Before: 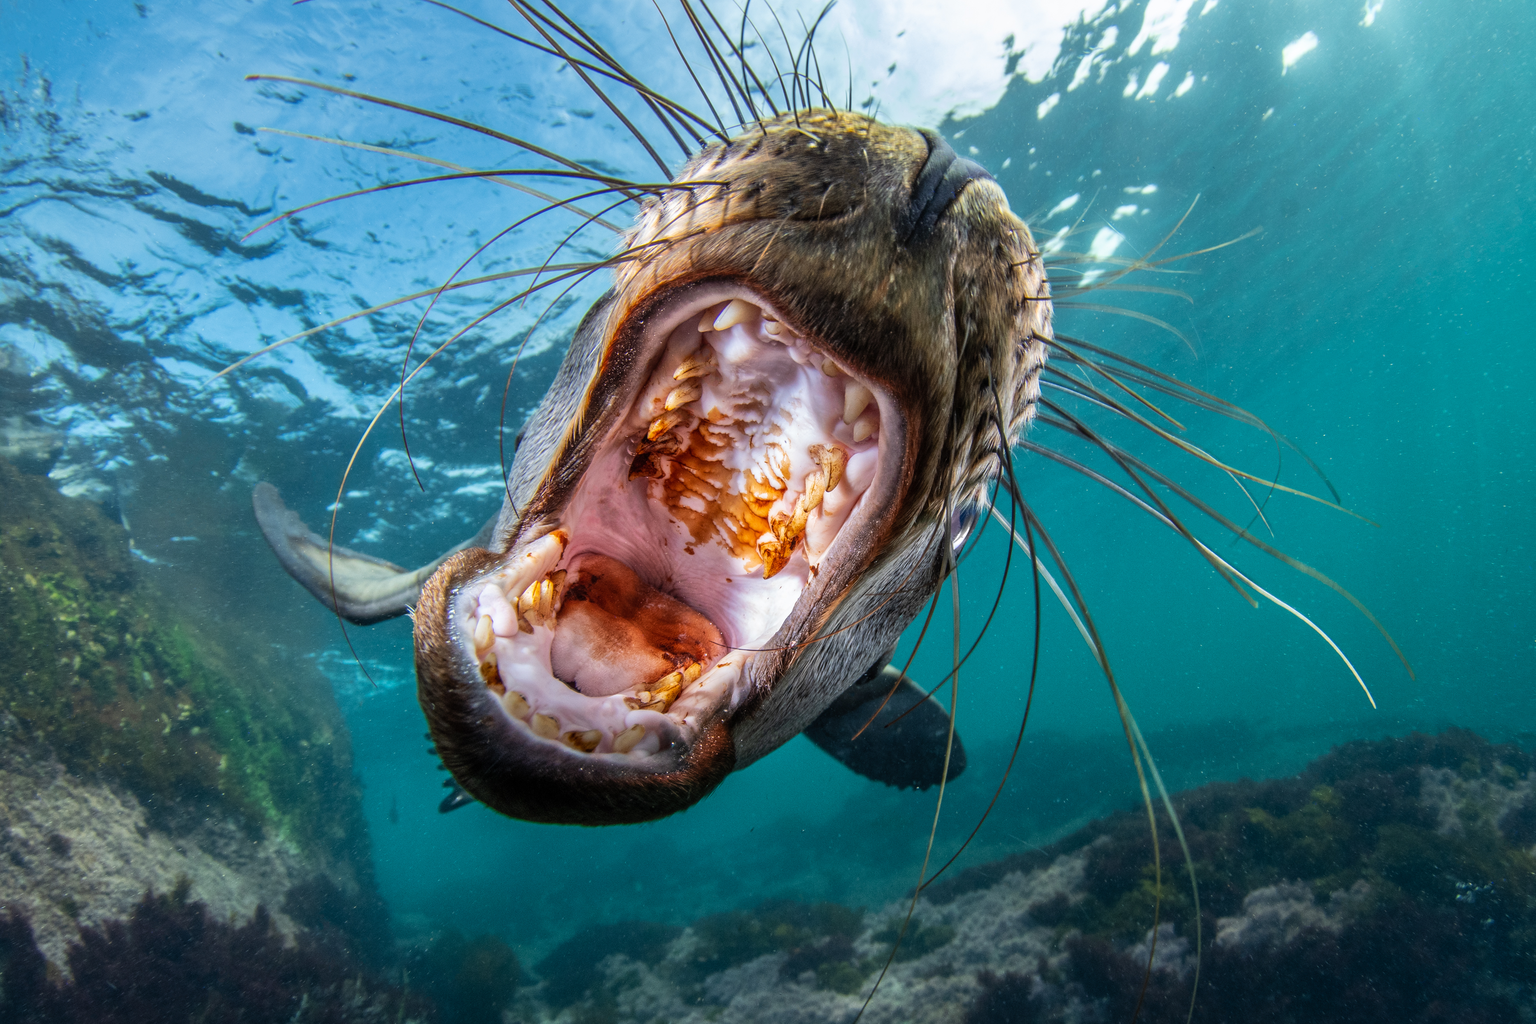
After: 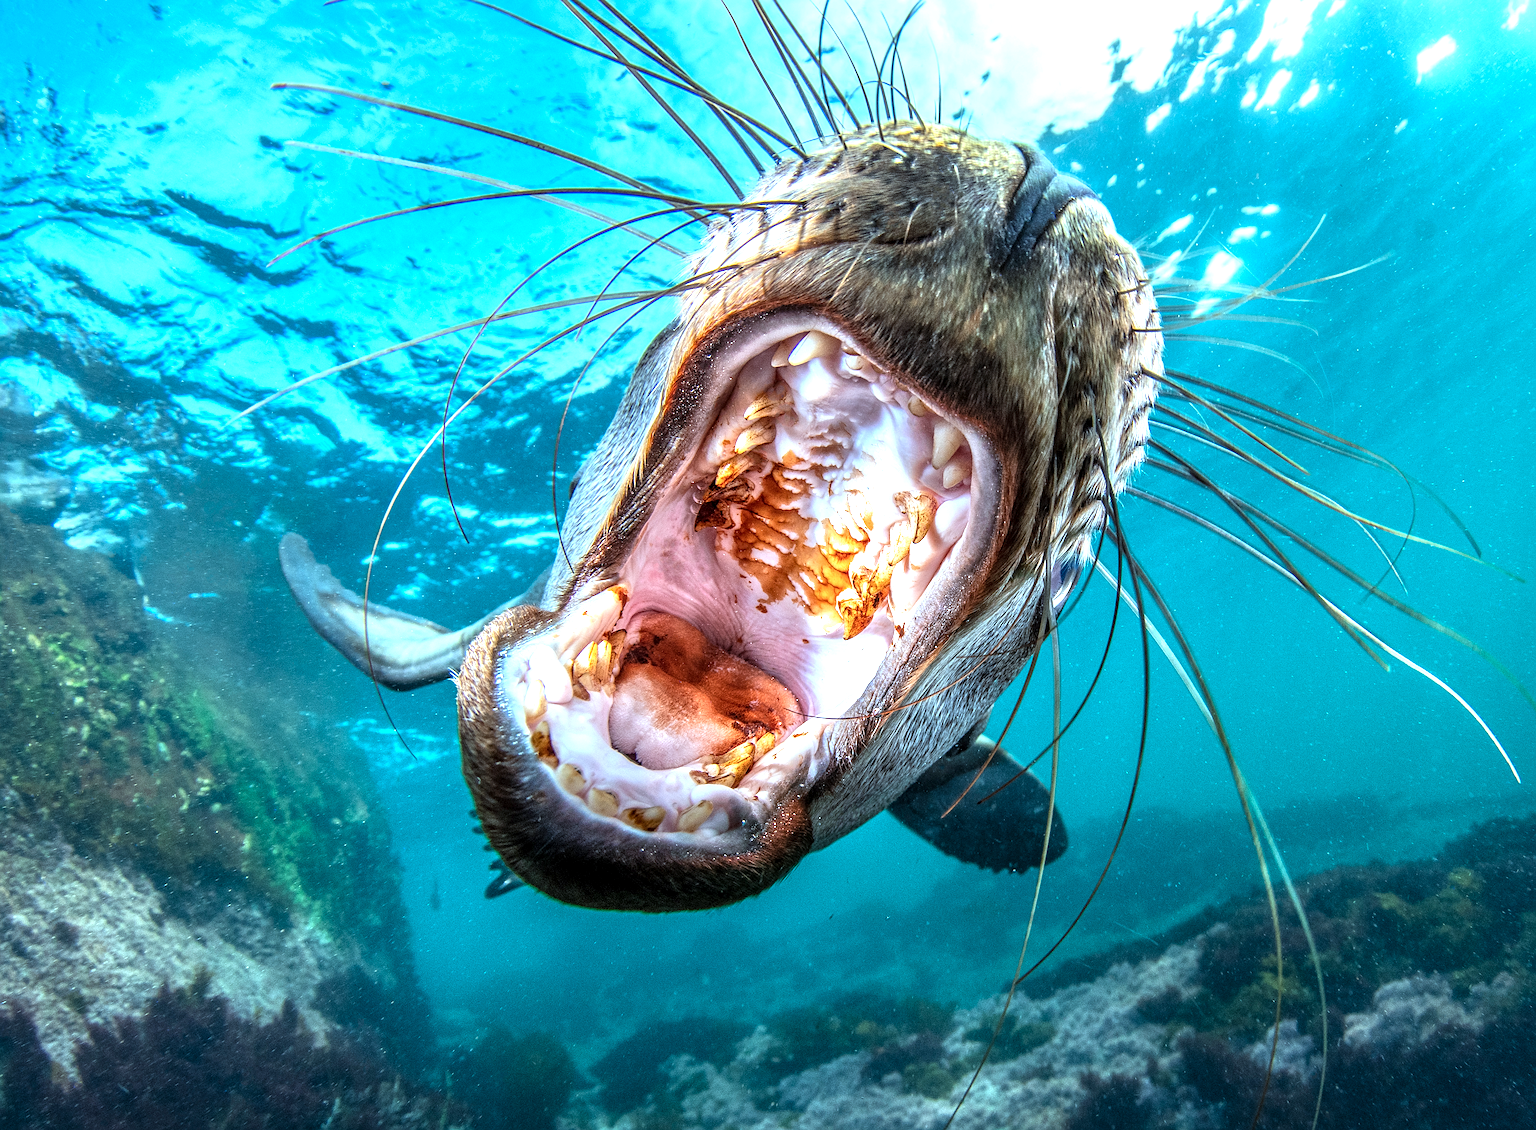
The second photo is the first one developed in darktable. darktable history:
color correction: highlights a* -11.57, highlights b* -15.58
local contrast: on, module defaults
exposure: black level correction 0.001, exposure 0.964 EV, compensate highlight preservation false
sharpen: on, module defaults
crop: right 9.477%, bottom 0.043%
